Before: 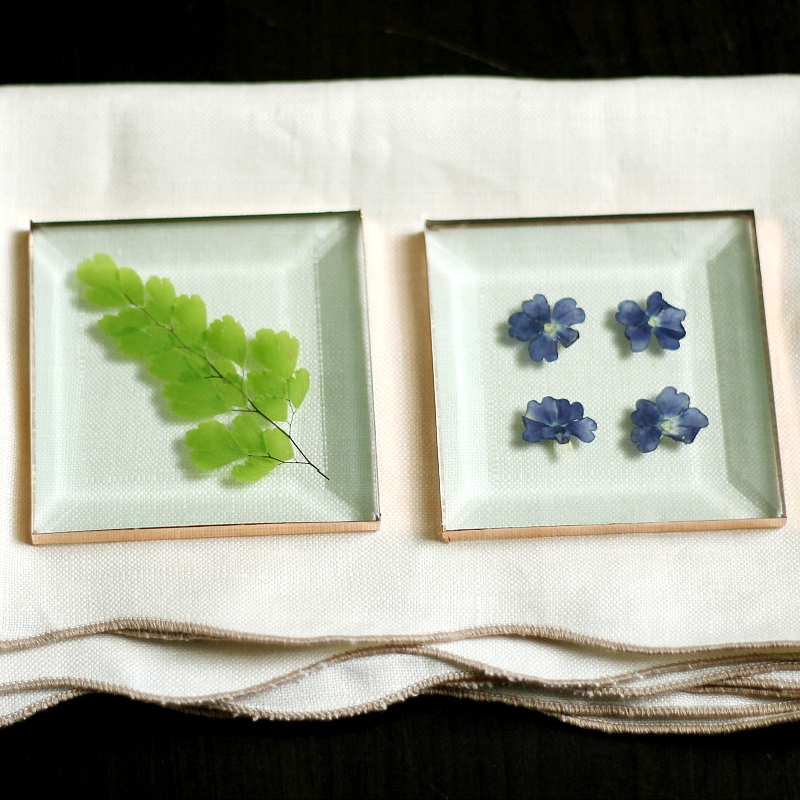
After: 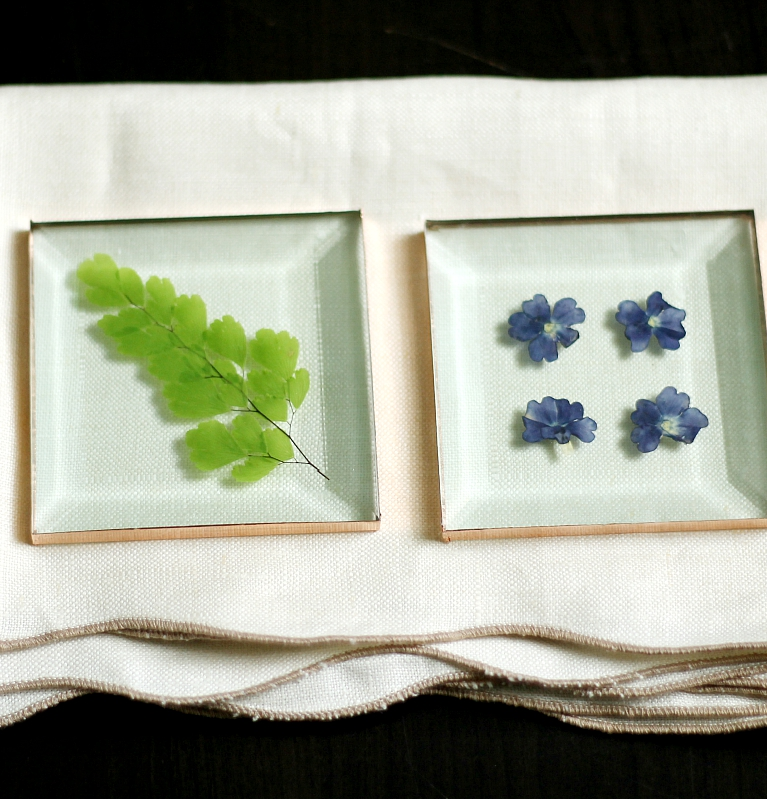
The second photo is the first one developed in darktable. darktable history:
crop: right 4.034%, bottom 0.038%
